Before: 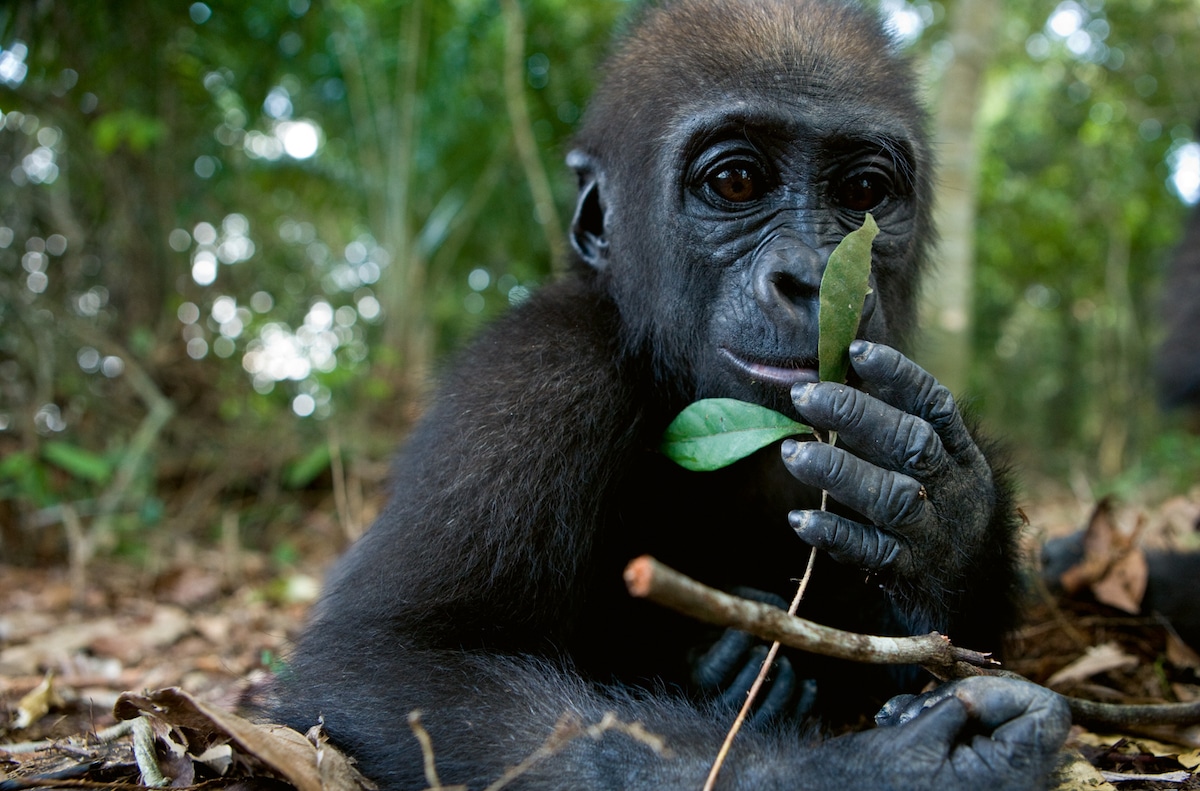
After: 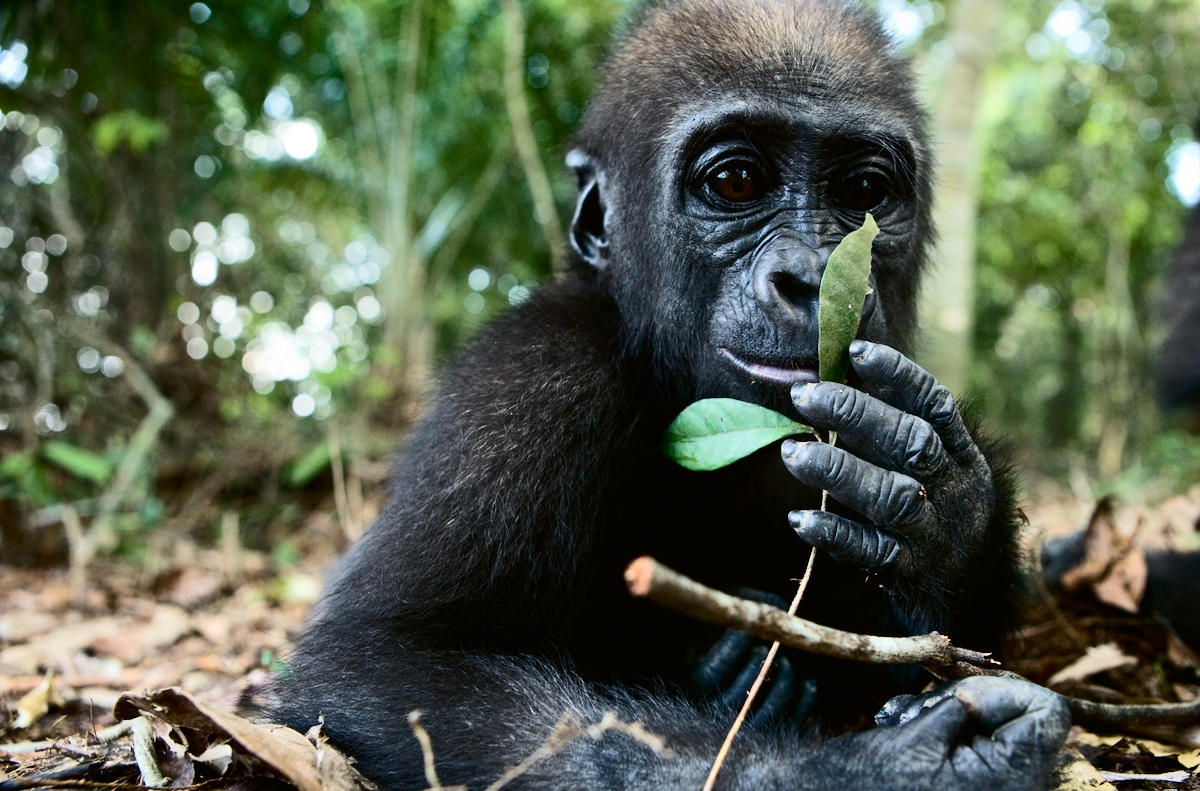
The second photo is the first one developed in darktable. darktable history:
tone curve: curves: ch0 [(0, 0) (0.003, 0.005) (0.011, 0.011) (0.025, 0.02) (0.044, 0.03) (0.069, 0.041) (0.1, 0.062) (0.136, 0.089) (0.177, 0.135) (0.224, 0.189) (0.277, 0.259) (0.335, 0.373) (0.399, 0.499) (0.468, 0.622) (0.543, 0.724) (0.623, 0.807) (0.709, 0.868) (0.801, 0.916) (0.898, 0.964) (1, 1)], color space Lab, independent channels, preserve colors none
